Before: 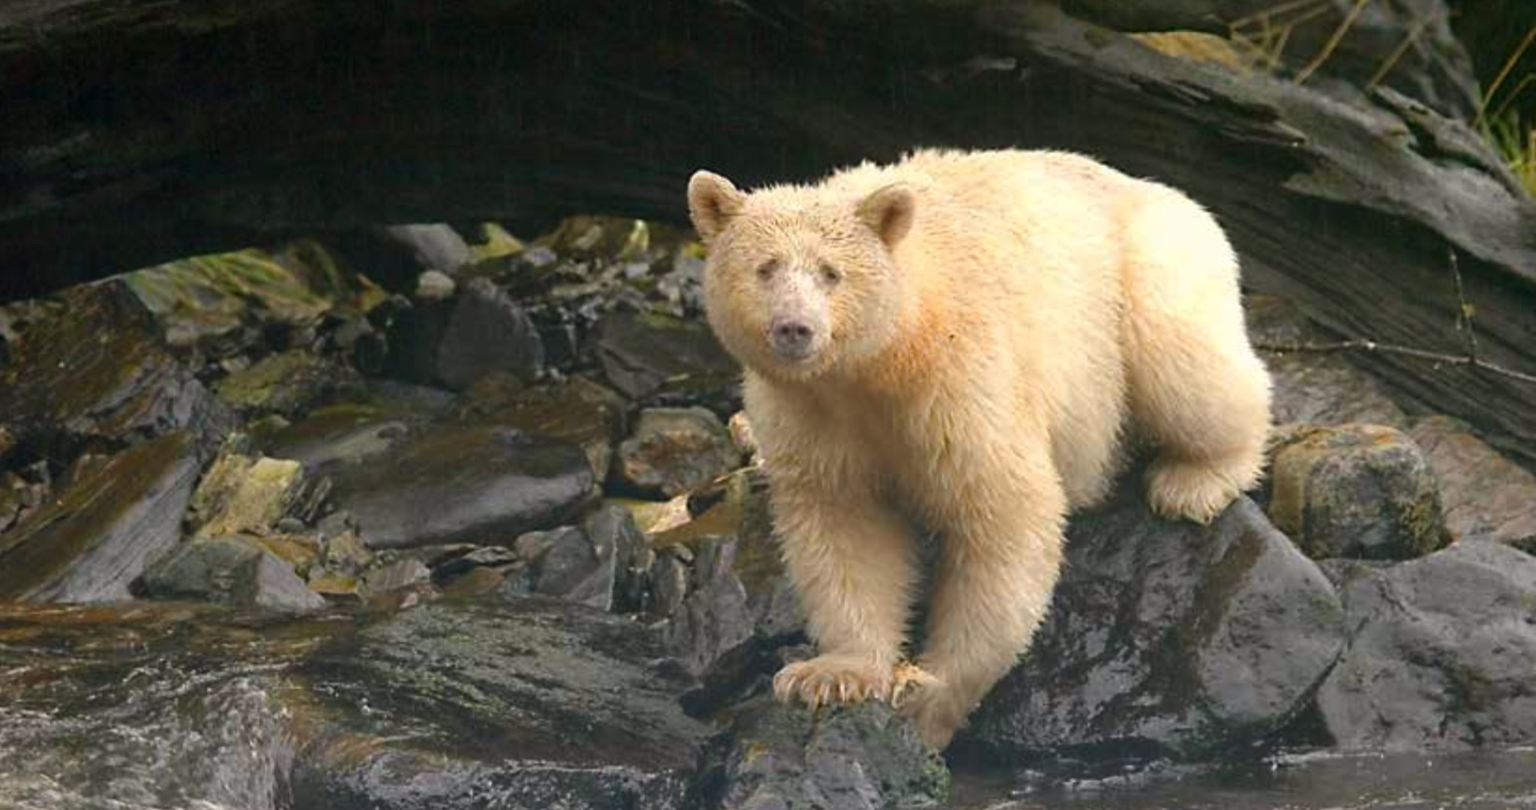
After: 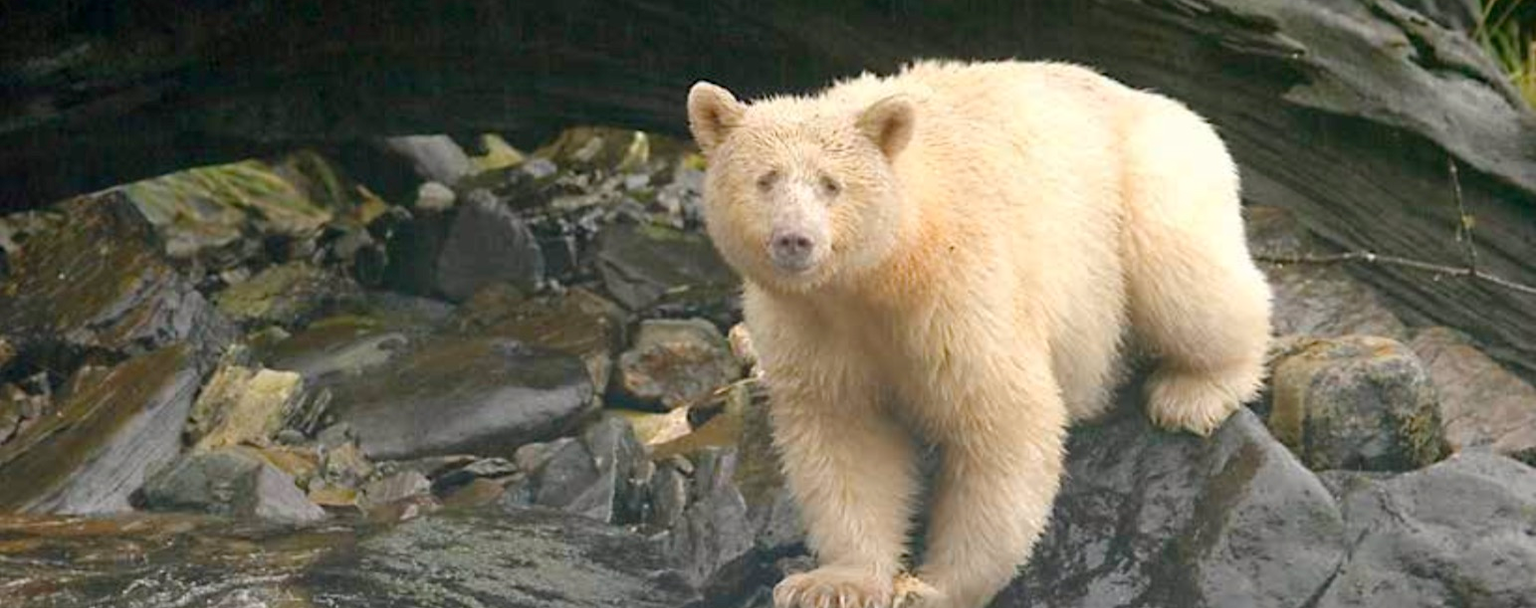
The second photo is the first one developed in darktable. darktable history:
crop: top 11.032%, bottom 13.871%
